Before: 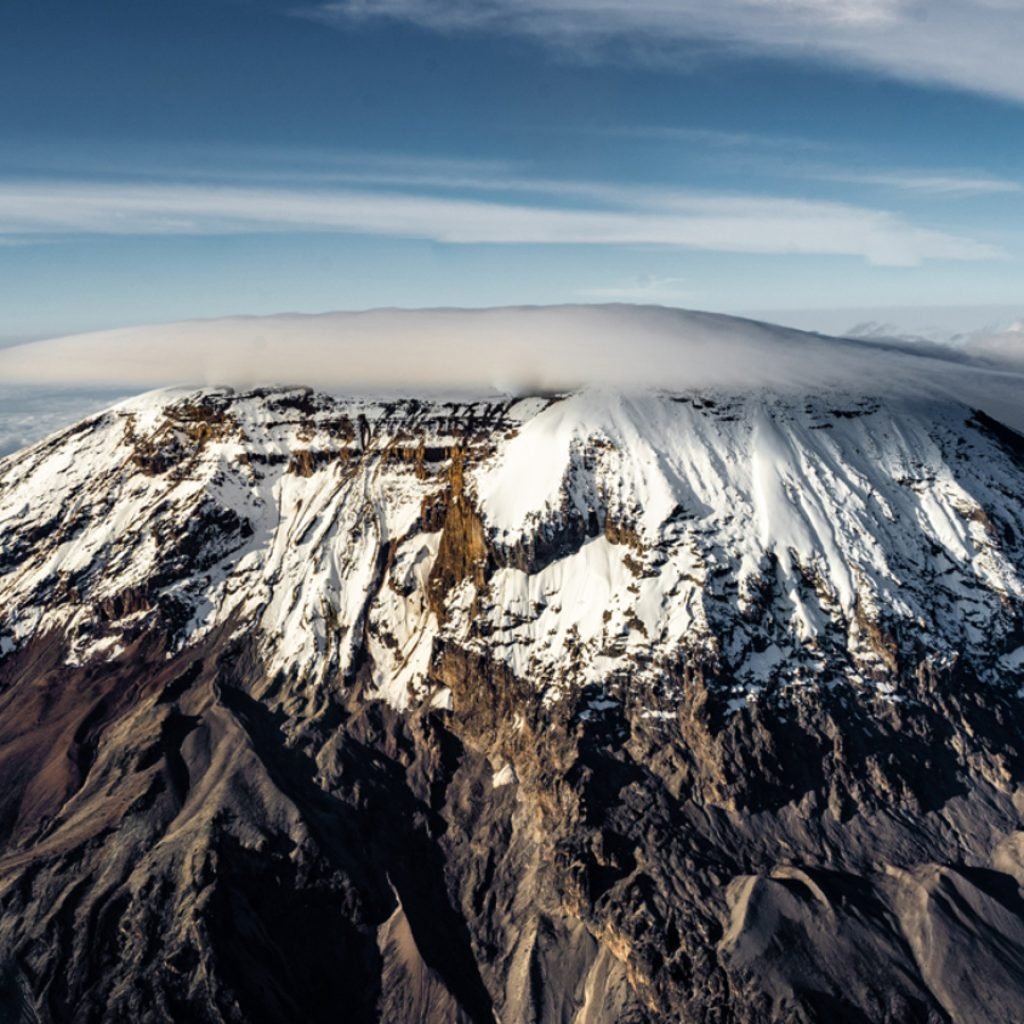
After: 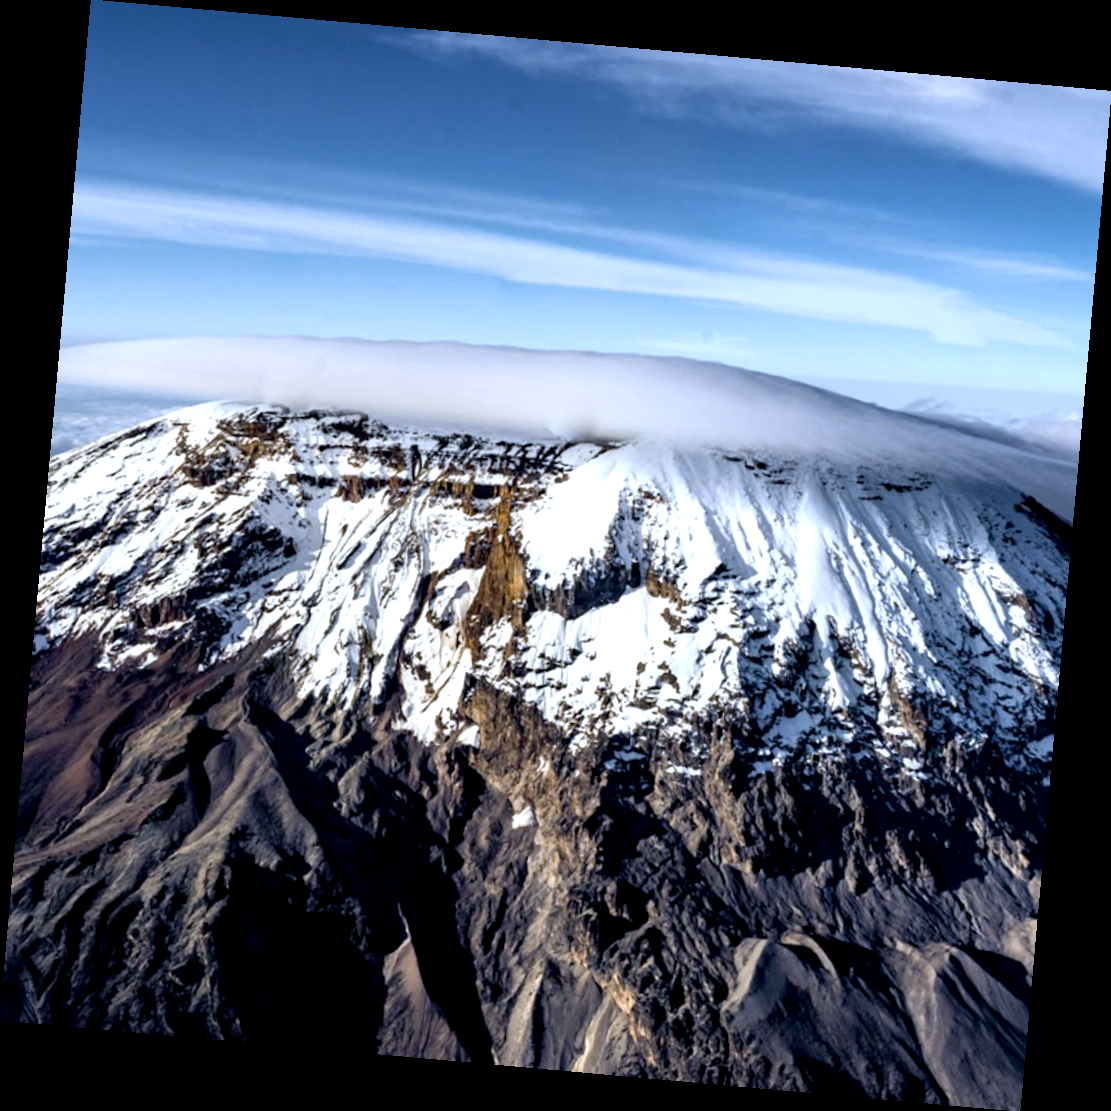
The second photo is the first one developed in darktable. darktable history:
rotate and perspective: rotation 5.12°, automatic cropping off
white balance: red 0.948, green 1.02, blue 1.176
exposure: black level correction 0.005, exposure 0.417 EV, compensate highlight preservation false
